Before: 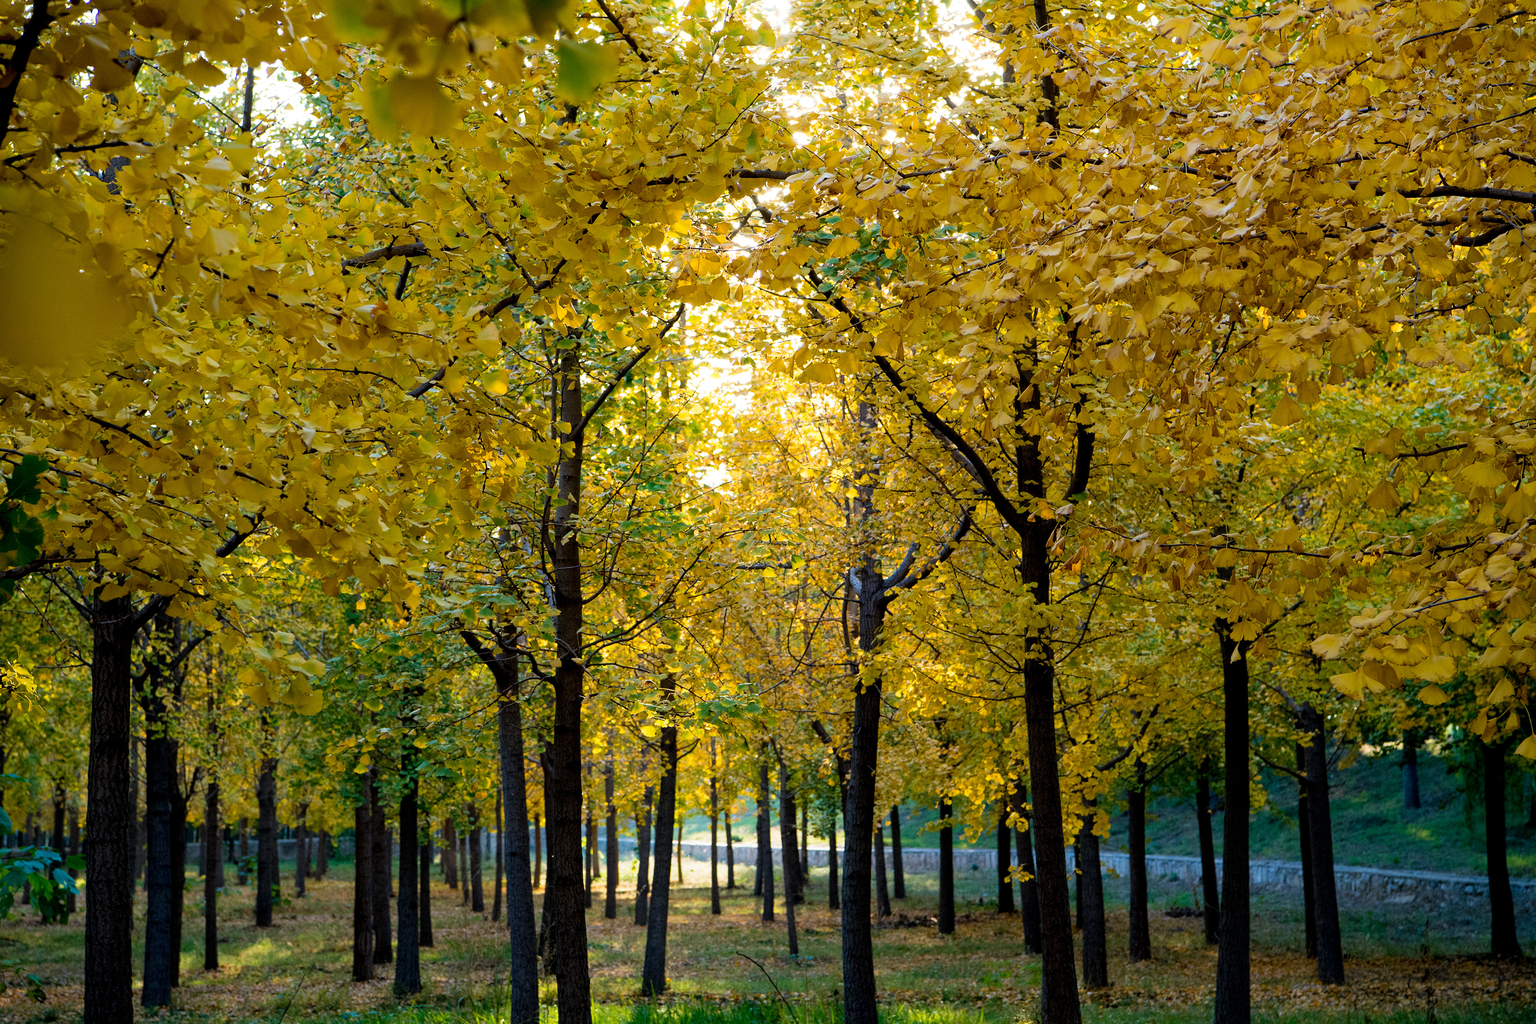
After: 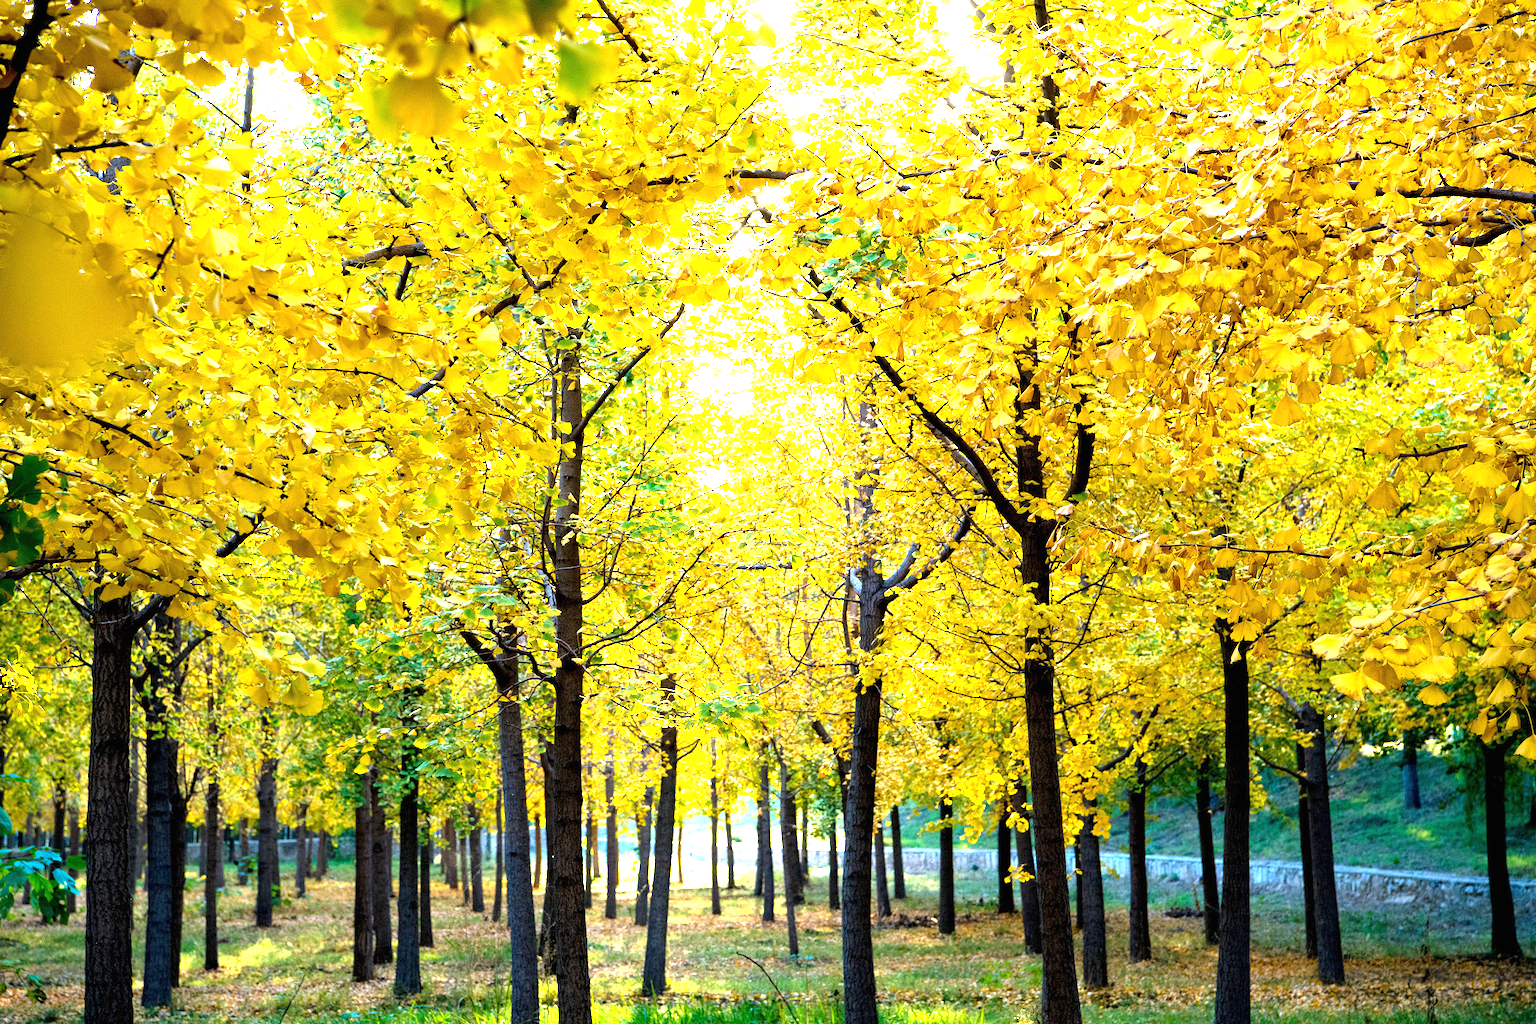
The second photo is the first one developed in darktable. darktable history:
exposure: black level correction 0, exposure 1.935 EV, compensate highlight preservation false
